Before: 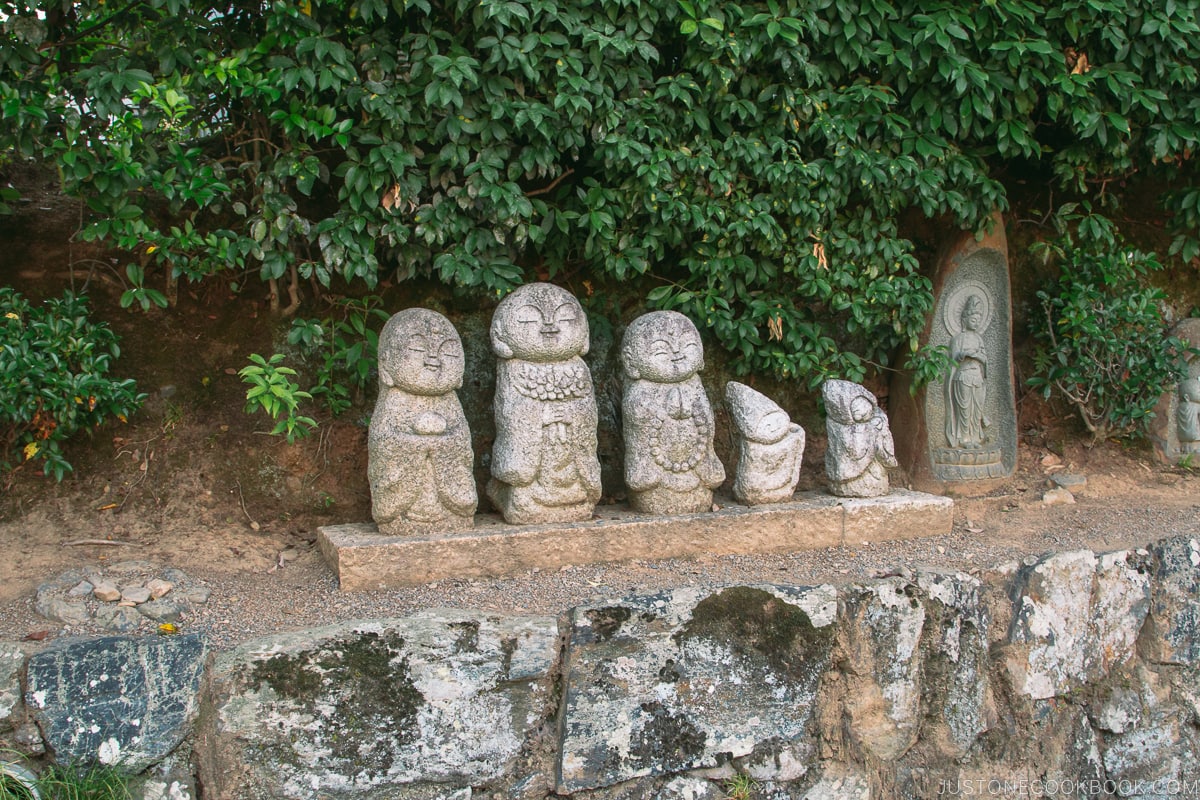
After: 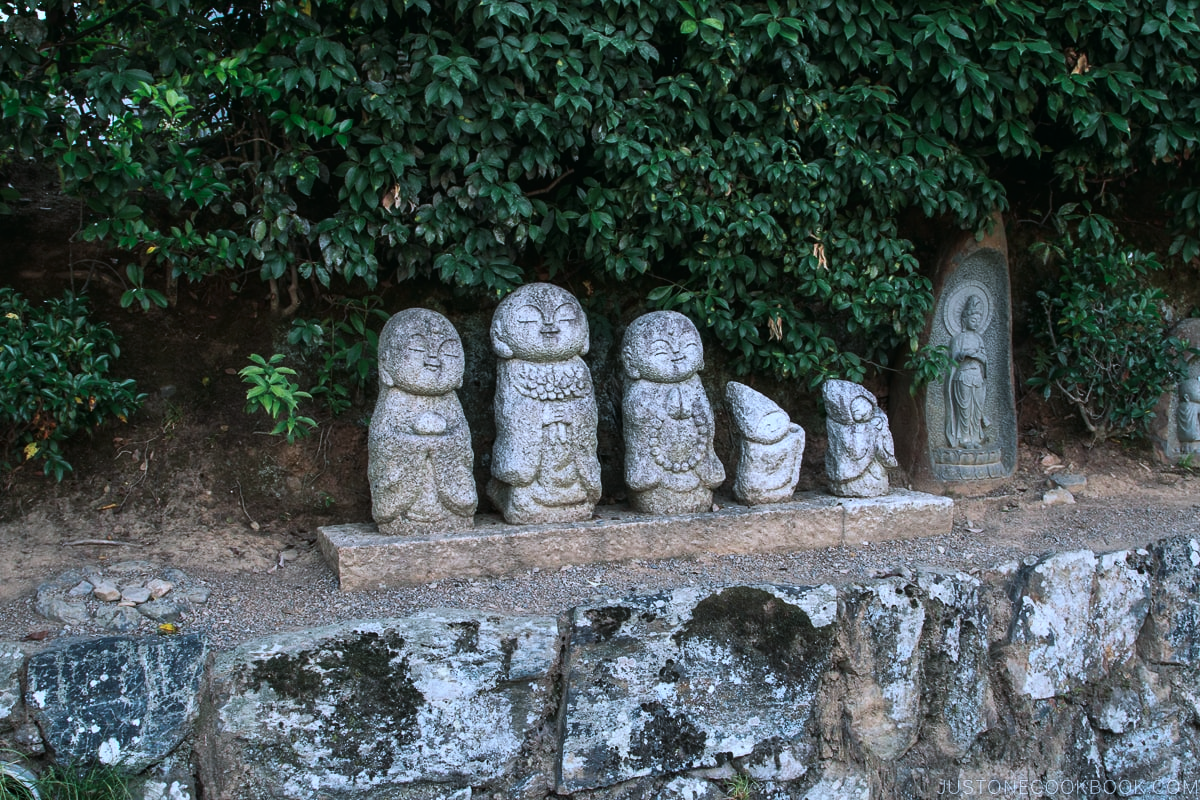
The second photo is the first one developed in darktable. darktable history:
tone curve: curves: ch0 [(0, 0) (0.153, 0.06) (1, 1)], color space Lab, linked channels, preserve colors none
color calibration: illuminant custom, x 0.388, y 0.387, temperature 3832.64 K, gamut compression 0.975
